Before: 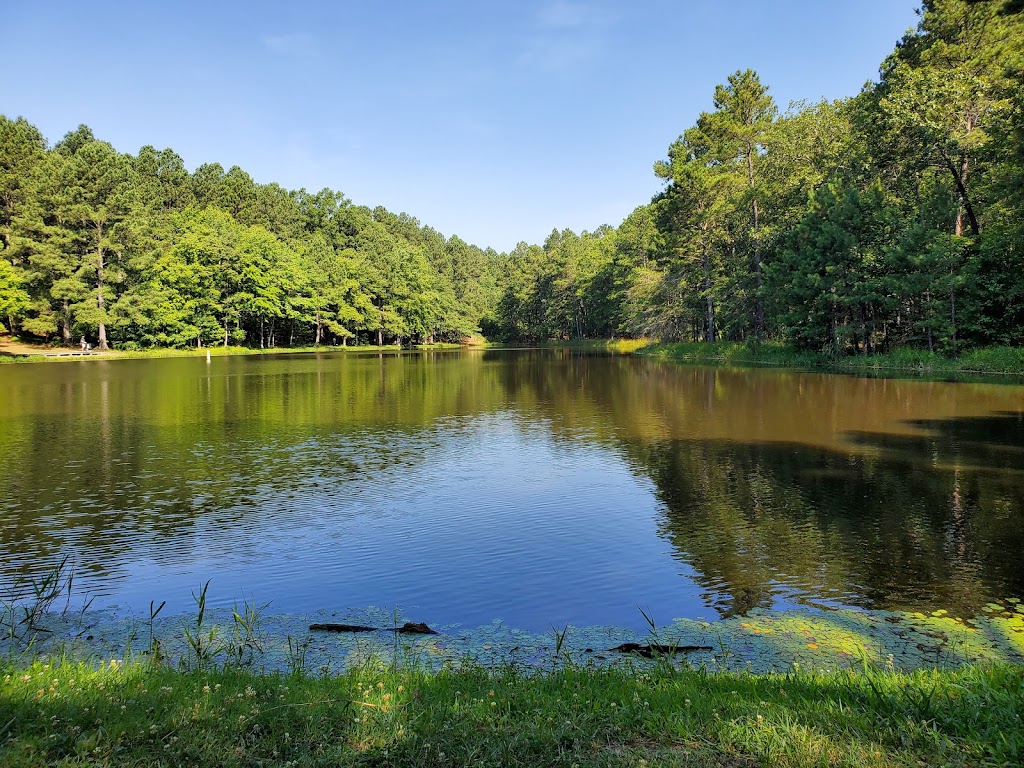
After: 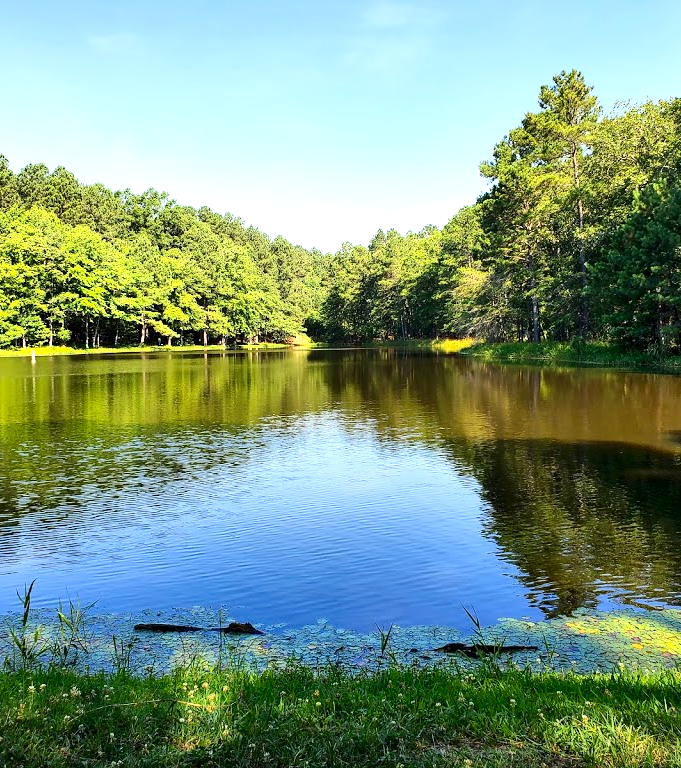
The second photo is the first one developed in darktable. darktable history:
contrast brightness saturation: contrast 0.199, brightness -0.11, saturation 0.1
exposure: exposure 0.768 EV, compensate highlight preservation false
crop: left 17.11%, right 16.336%
